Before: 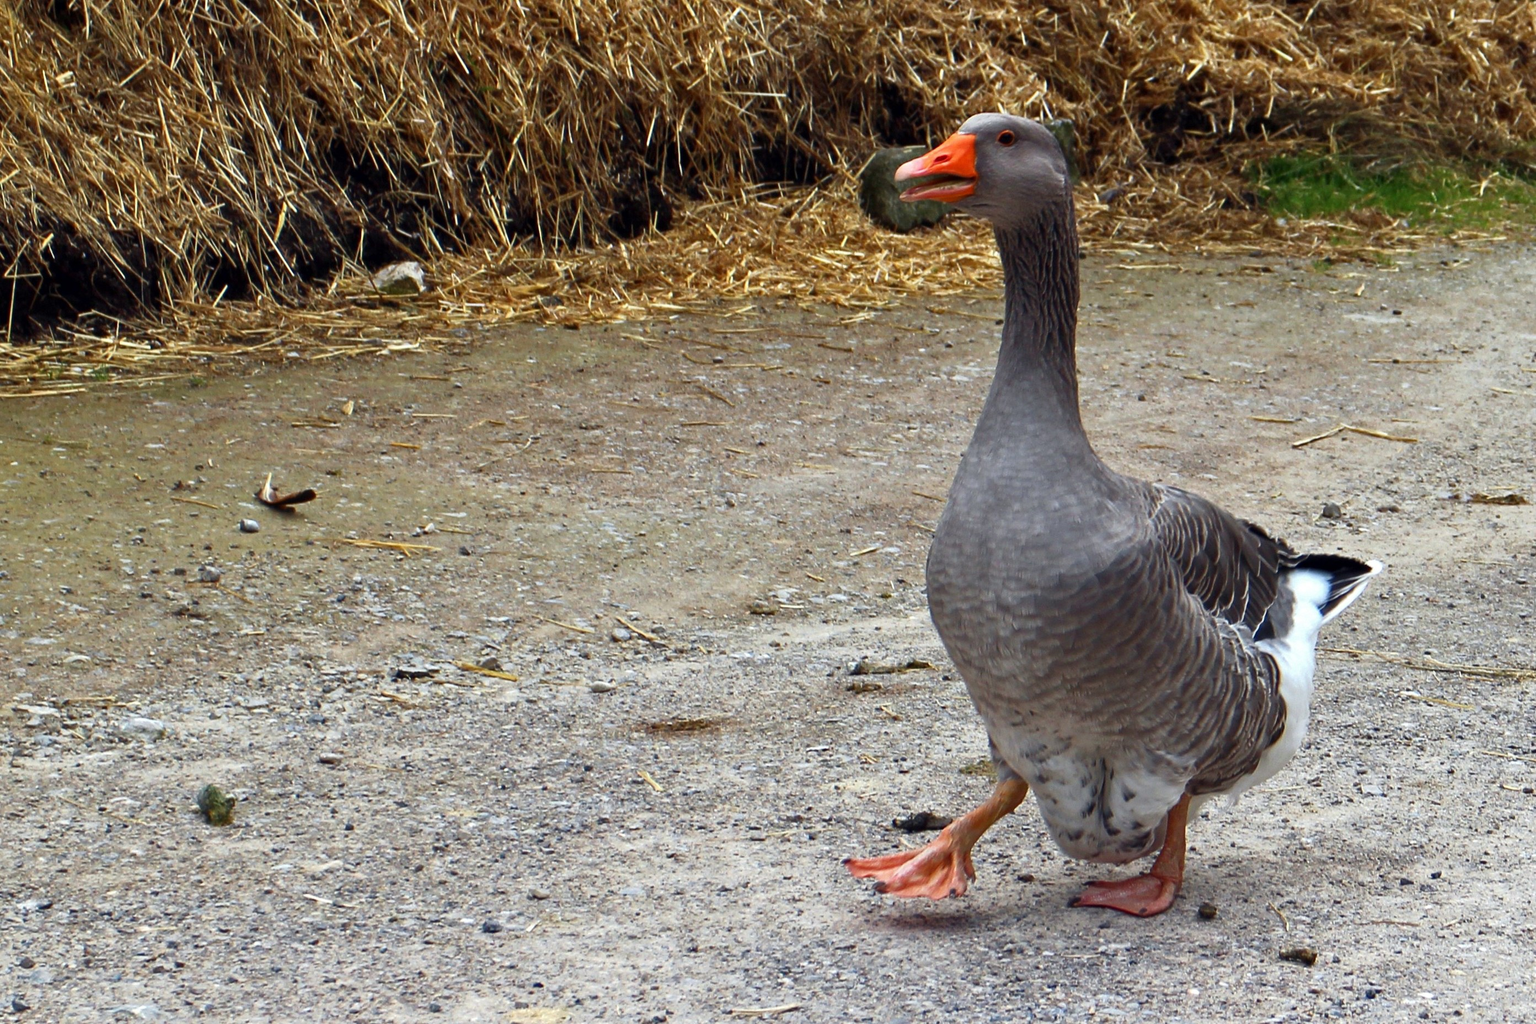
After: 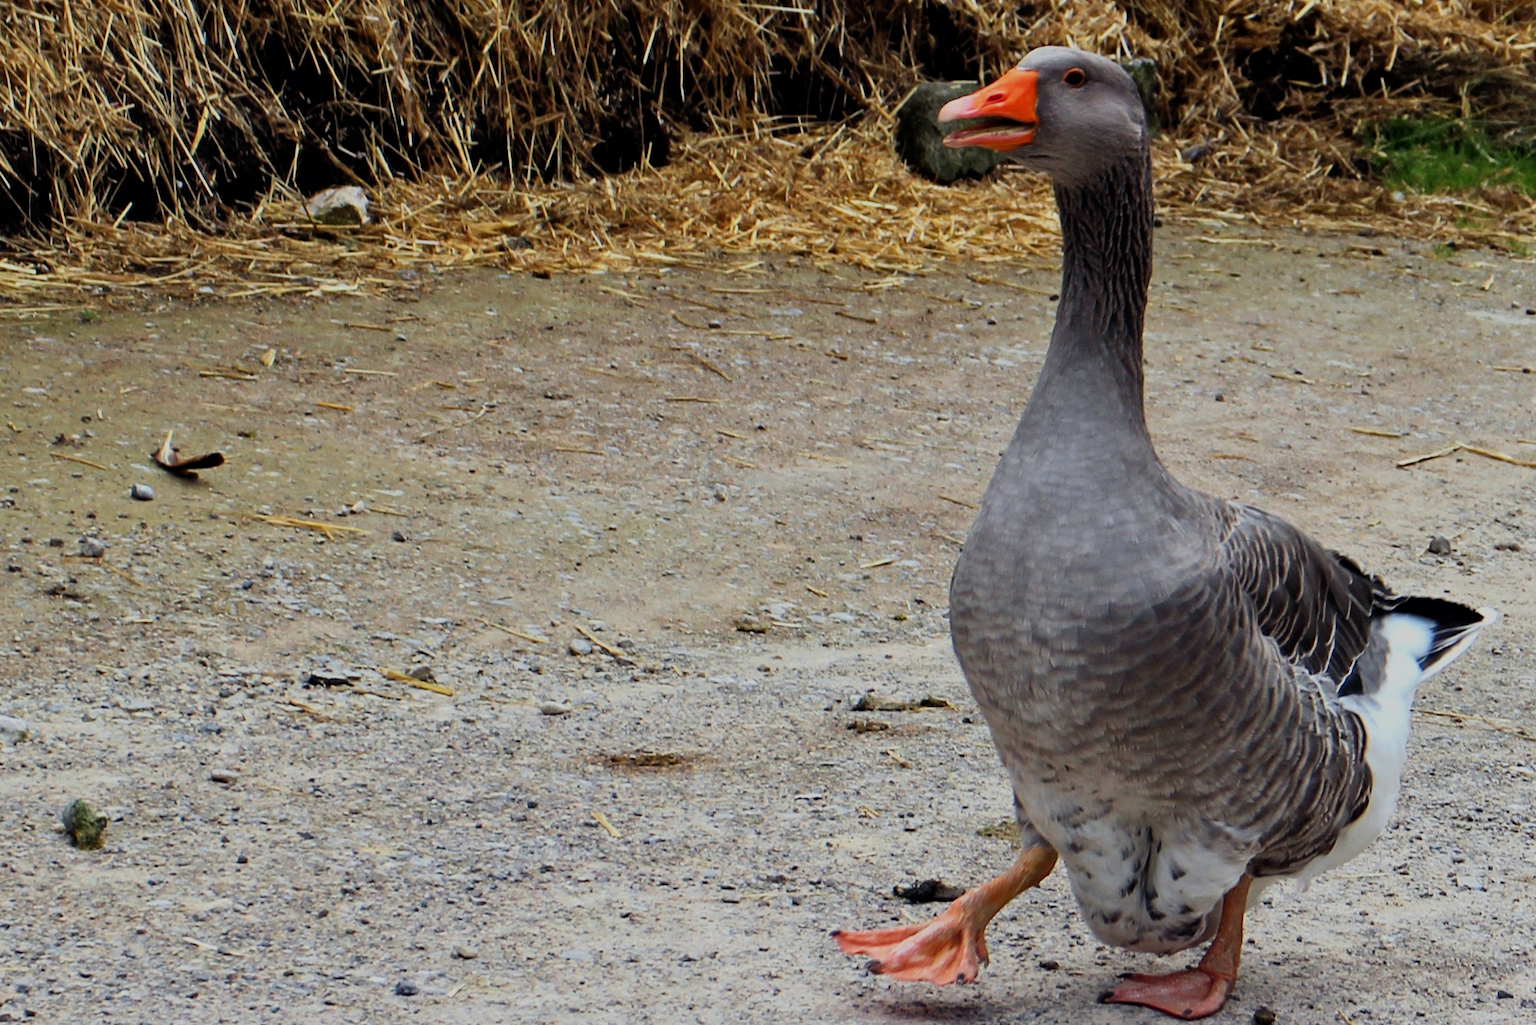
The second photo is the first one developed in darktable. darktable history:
crop and rotate: angle -3.15°, left 5.171%, top 5.206%, right 4.68%, bottom 4.573%
filmic rgb: black relative exposure -6.95 EV, white relative exposure 5.68 EV, threshold 3.02 EV, hardness 2.85, color science v6 (2022), iterations of high-quality reconstruction 0, enable highlight reconstruction true
